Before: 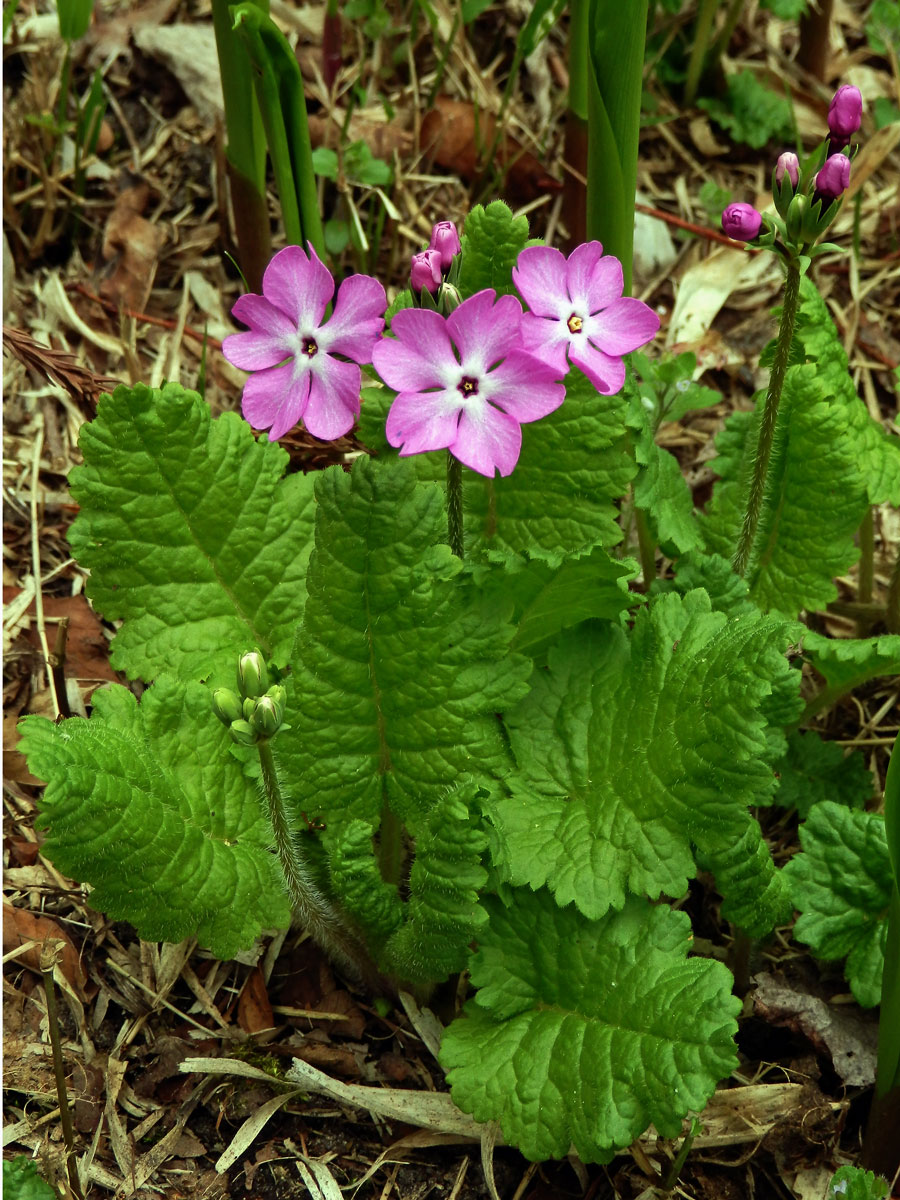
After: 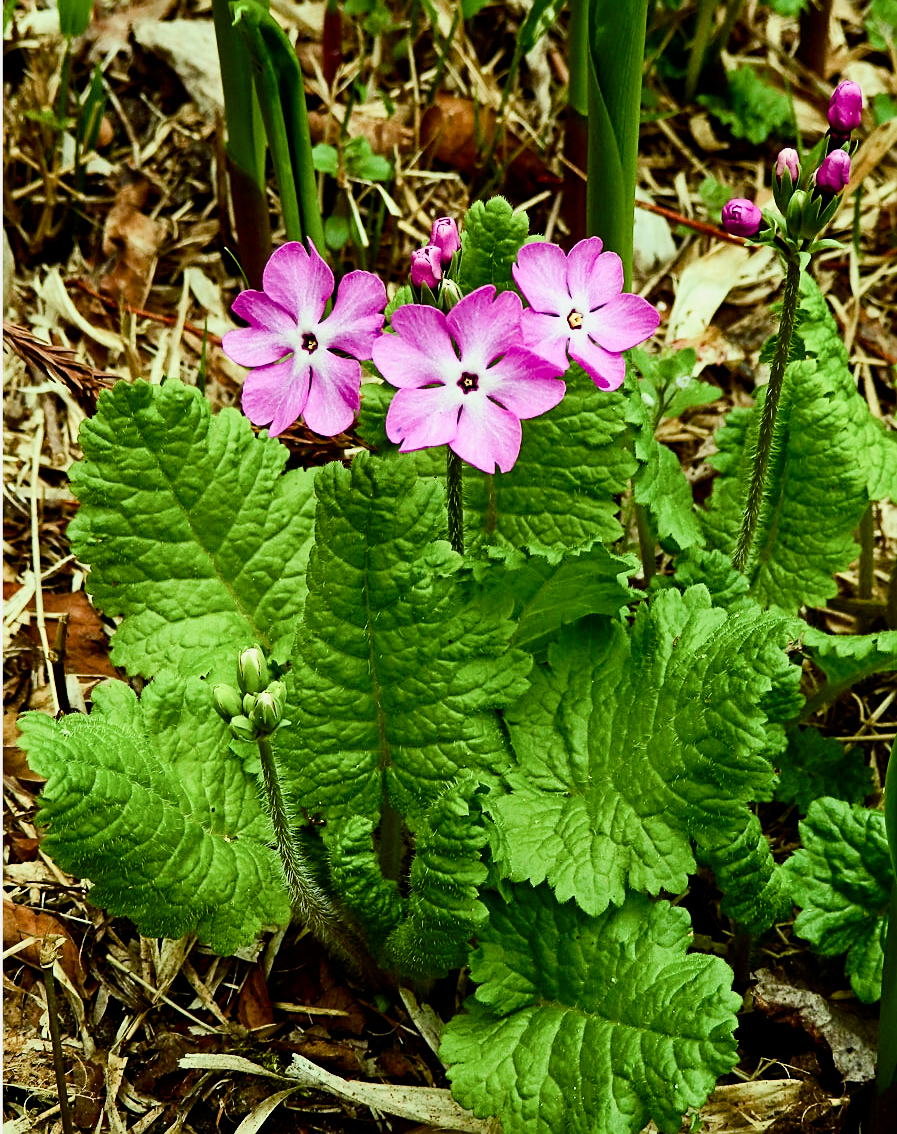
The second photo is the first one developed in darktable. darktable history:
filmic rgb: black relative exposure -7.65 EV, white relative exposure 4.56 EV, hardness 3.61
sharpen: on, module defaults
exposure: exposure 0.563 EV, compensate highlight preservation false
crop: top 0.363%, right 0.257%, bottom 5.081%
contrast brightness saturation: contrast 0.27
color balance rgb: perceptual saturation grading › global saturation 20%, perceptual saturation grading › highlights -25.669%, perceptual saturation grading › shadows 49.85%
